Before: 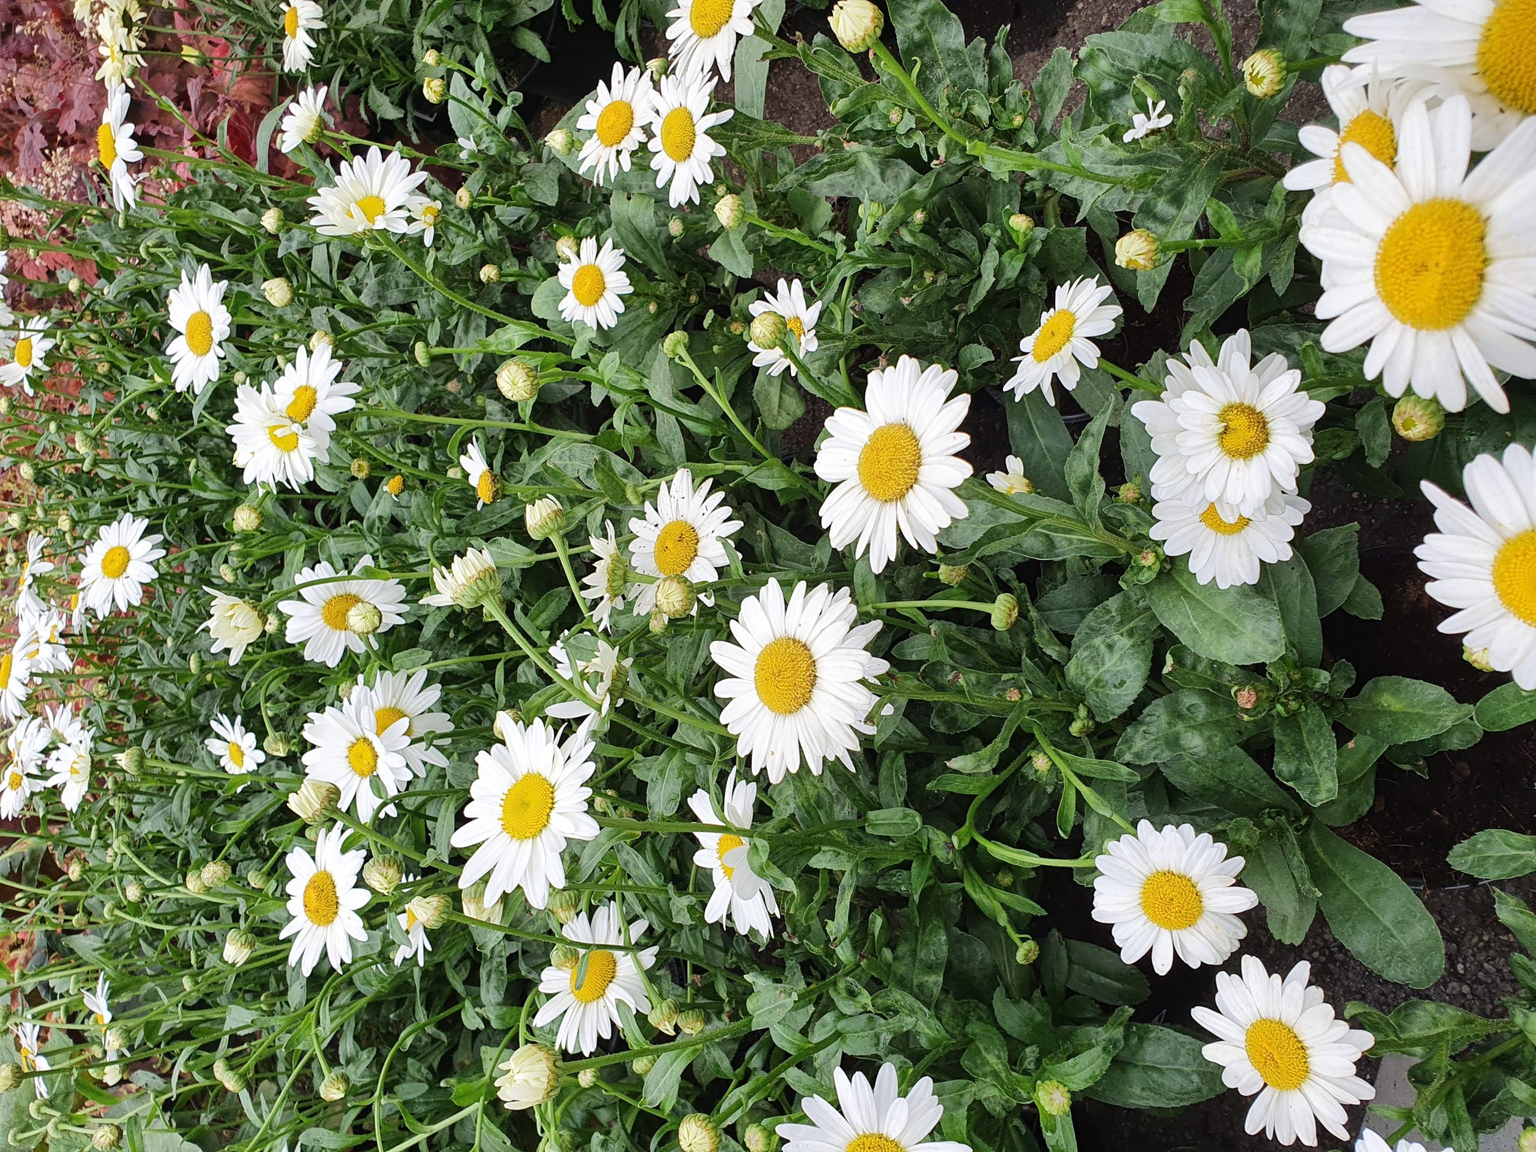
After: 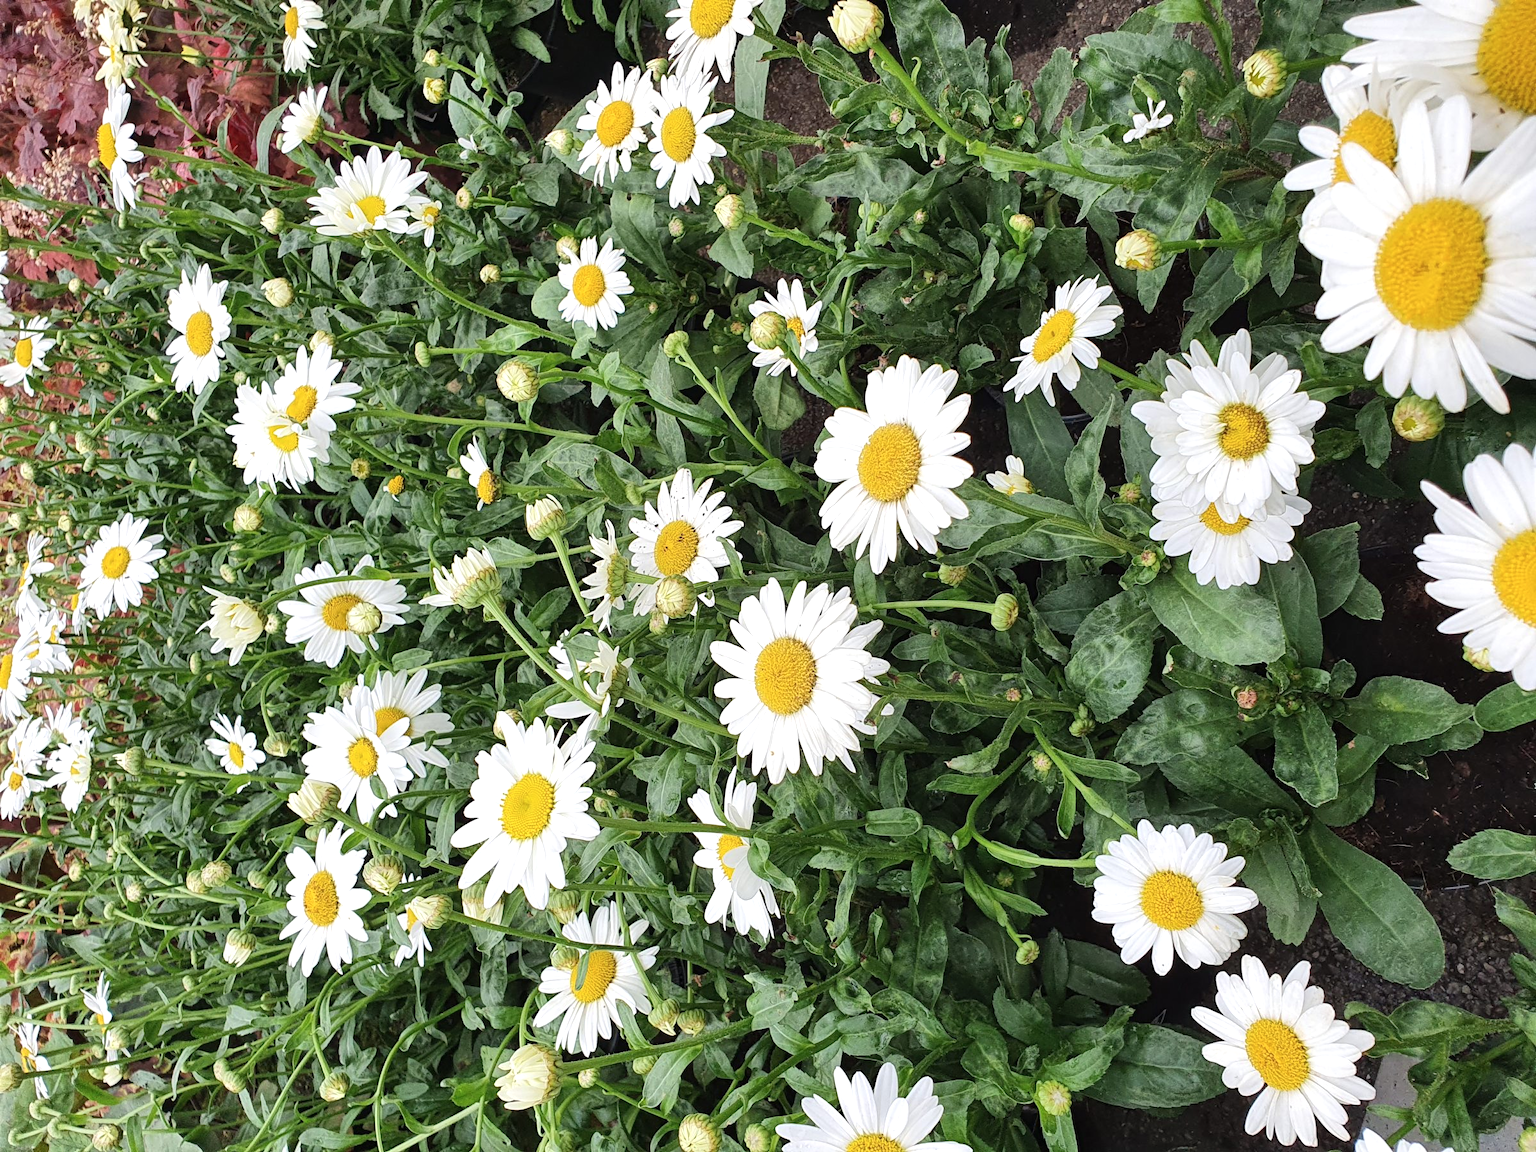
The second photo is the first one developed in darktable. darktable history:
shadows and highlights: radius 46.72, white point adjustment 6.71, compress 80.01%, soften with gaussian
